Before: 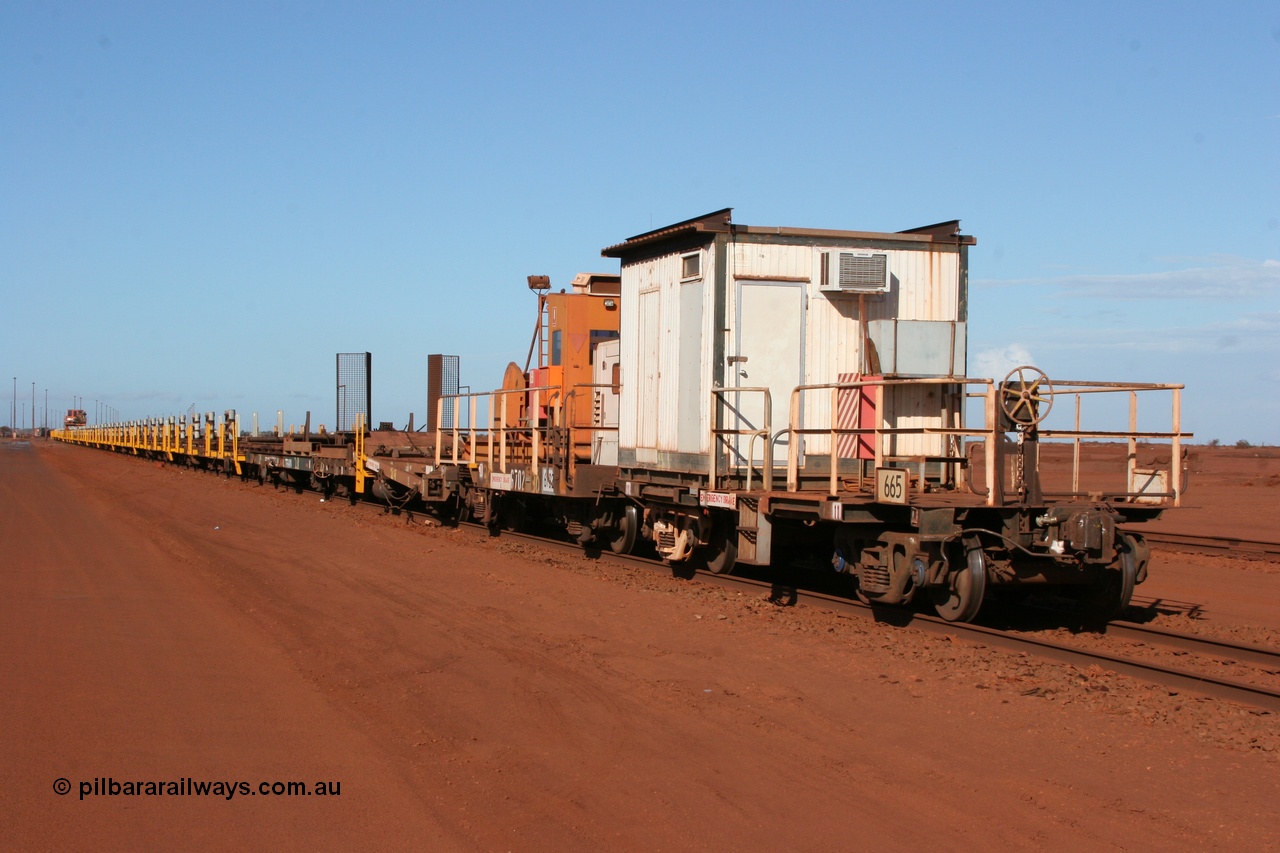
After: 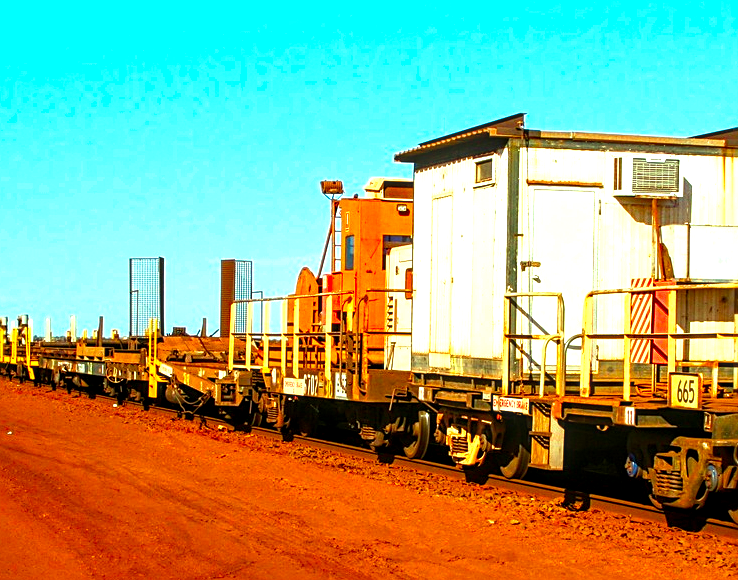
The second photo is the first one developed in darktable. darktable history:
crop: left 16.248%, top 11.252%, right 26.057%, bottom 20.715%
local contrast: detail 150%
color balance rgb: power › chroma 0.269%, power › hue 62.6°, perceptual saturation grading › global saturation 20%, perceptual saturation grading › highlights -25.401%, perceptual saturation grading › shadows 25.288%, perceptual brilliance grading › global brilliance 20.811%, perceptual brilliance grading › shadows -35.304%, global vibrance 20.662%
sharpen: on, module defaults
color correction: highlights a* -10.83, highlights b* 9.85, saturation 1.71
exposure: exposure 0.651 EV, compensate highlight preservation false
